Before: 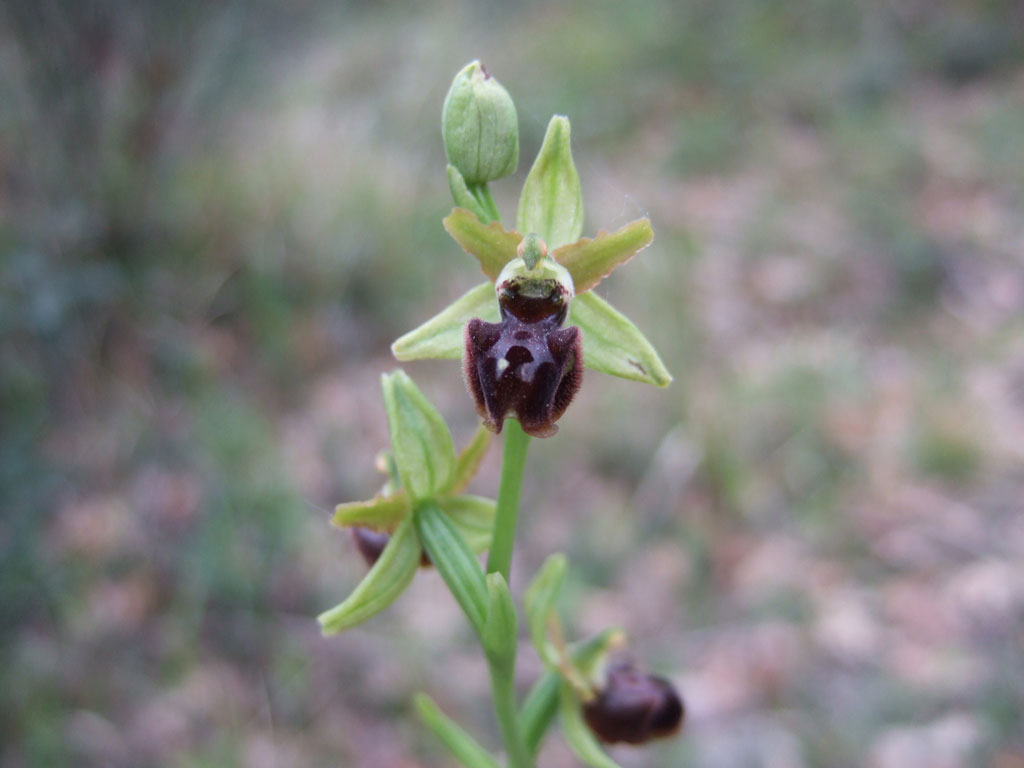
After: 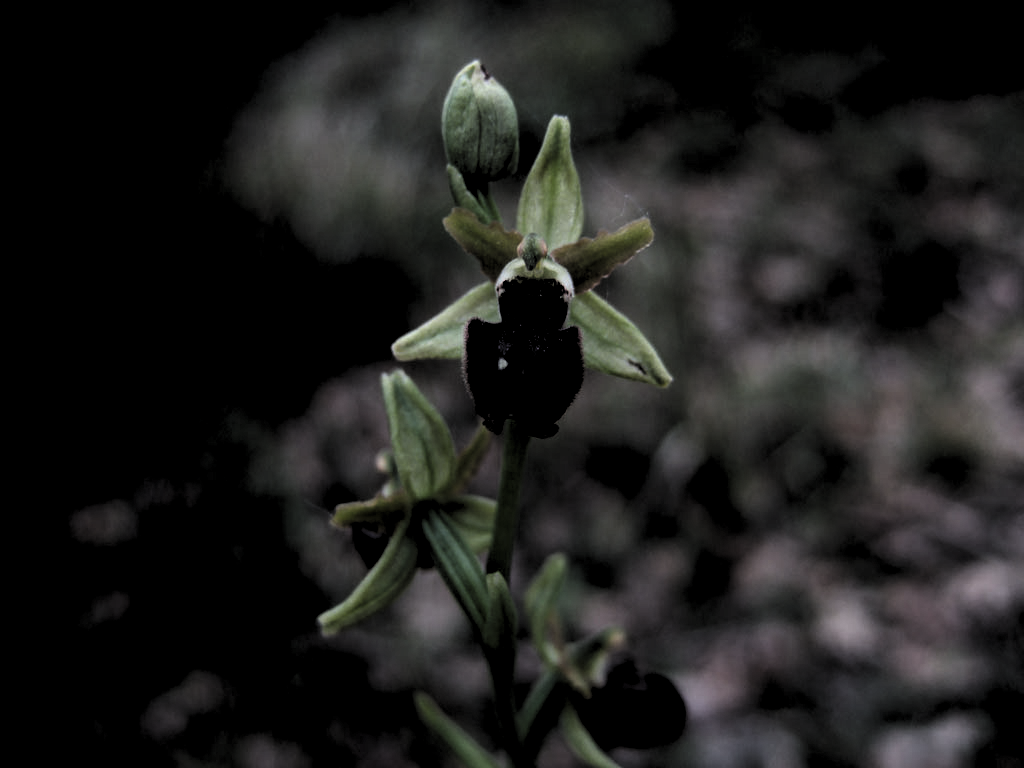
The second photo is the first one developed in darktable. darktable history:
levels: white 99.9%, levels [0.514, 0.759, 1]
exposure: black level correction 0, compensate highlight preservation false
